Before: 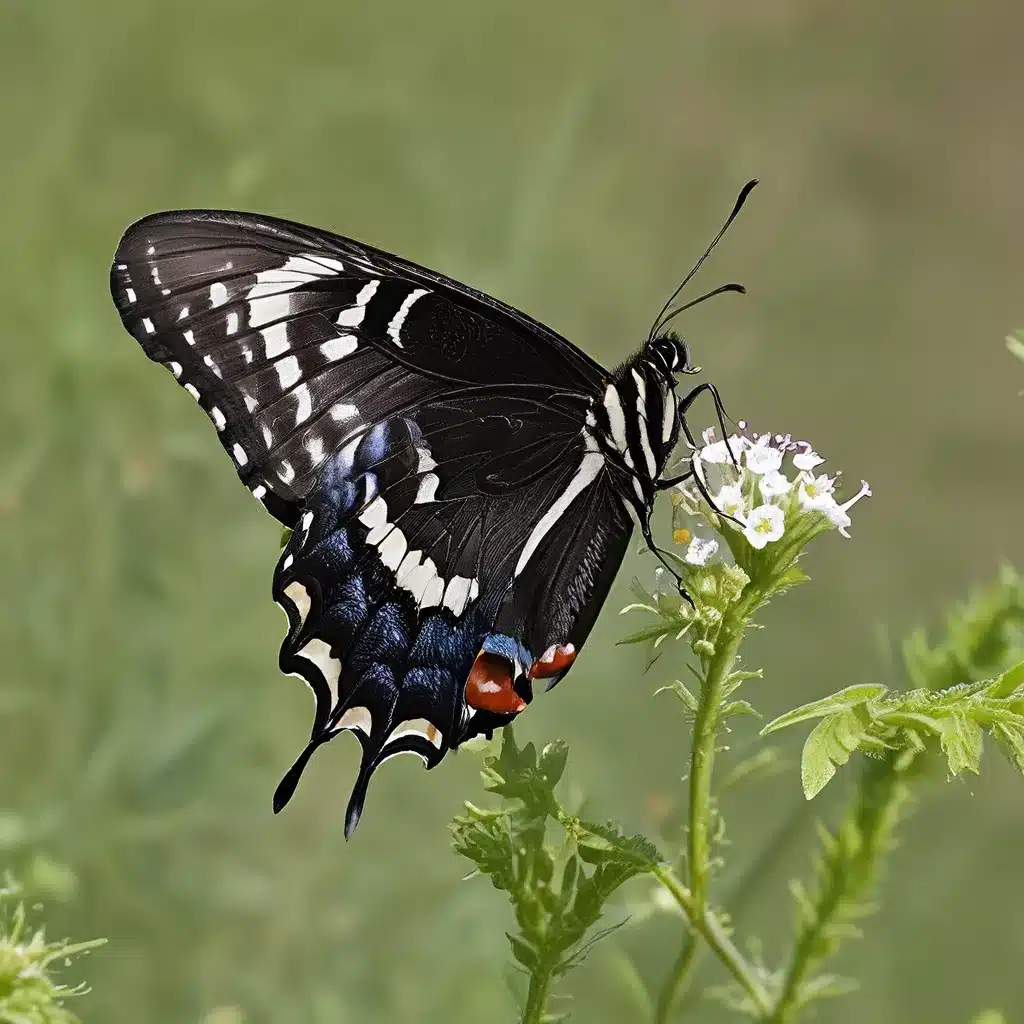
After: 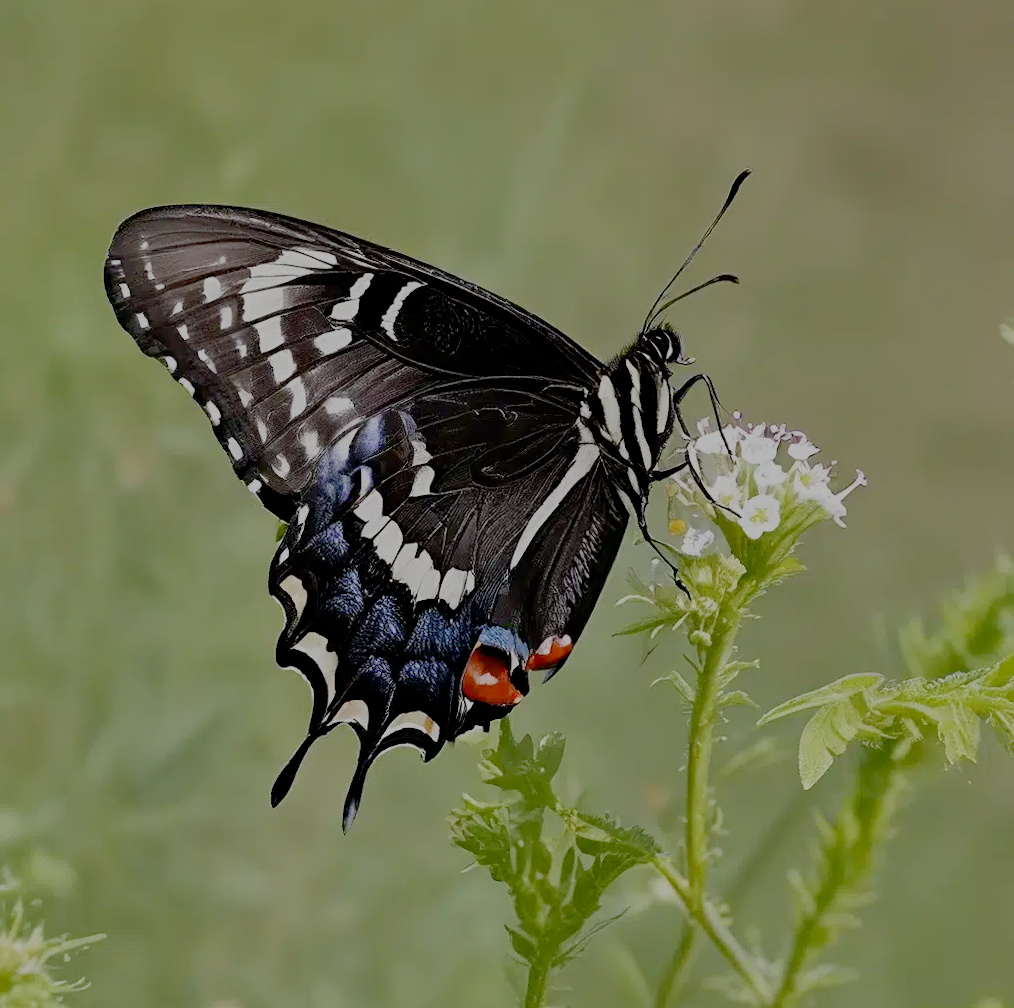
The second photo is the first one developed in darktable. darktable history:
rotate and perspective: rotation -0.45°, automatic cropping original format, crop left 0.008, crop right 0.992, crop top 0.012, crop bottom 0.988
filmic rgb: black relative exposure -7 EV, white relative exposure 6 EV, threshold 3 EV, target black luminance 0%, hardness 2.73, latitude 61.22%, contrast 0.691, highlights saturation mix 10%, shadows ↔ highlights balance -0.073%, preserve chrominance no, color science v4 (2020), iterations of high-quality reconstruction 10, contrast in shadows soft, contrast in highlights soft, enable highlight reconstruction true
